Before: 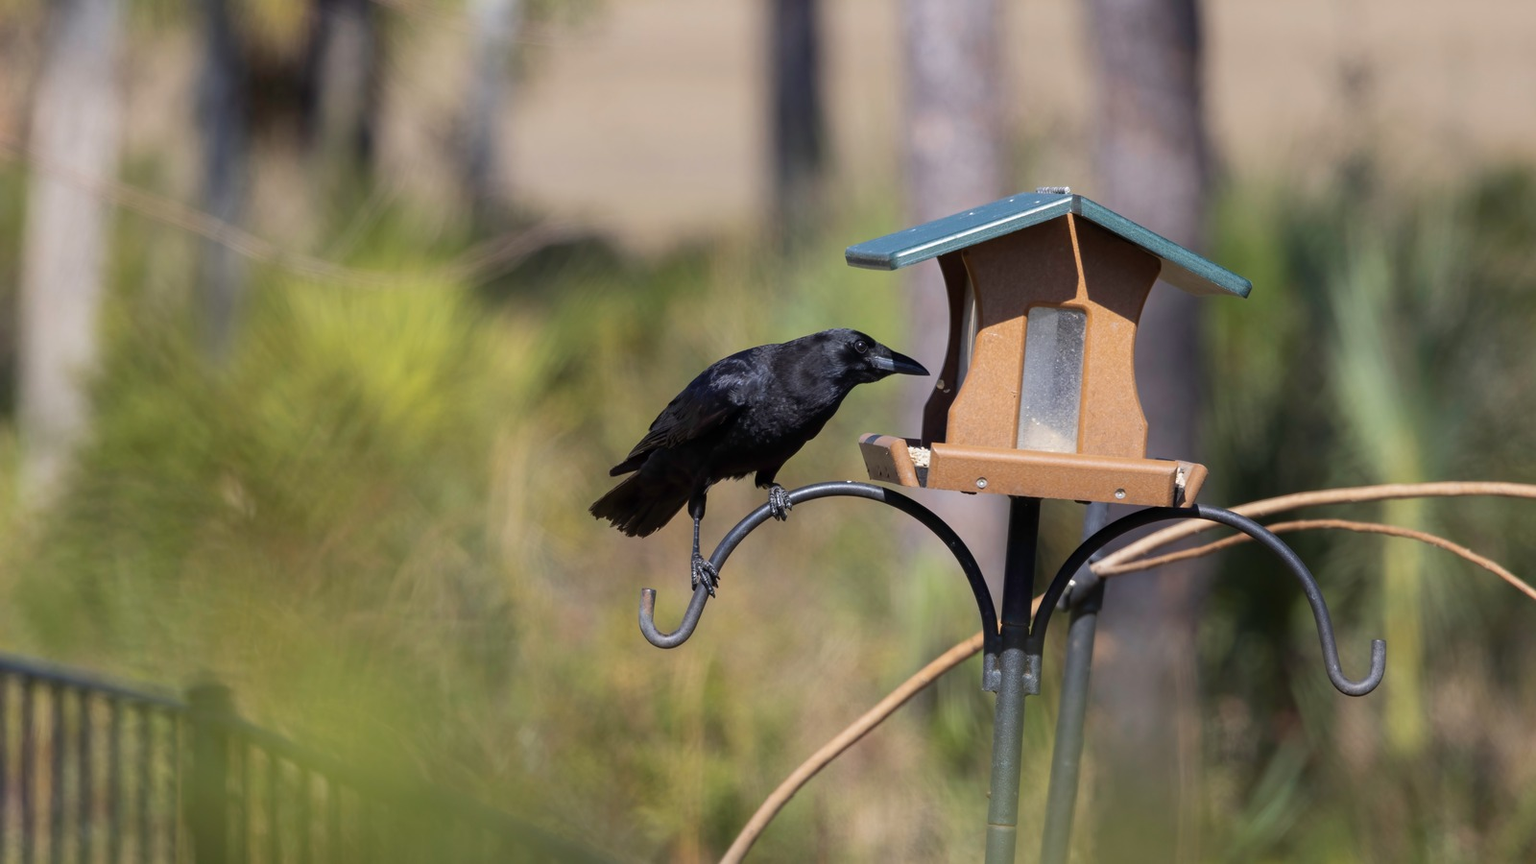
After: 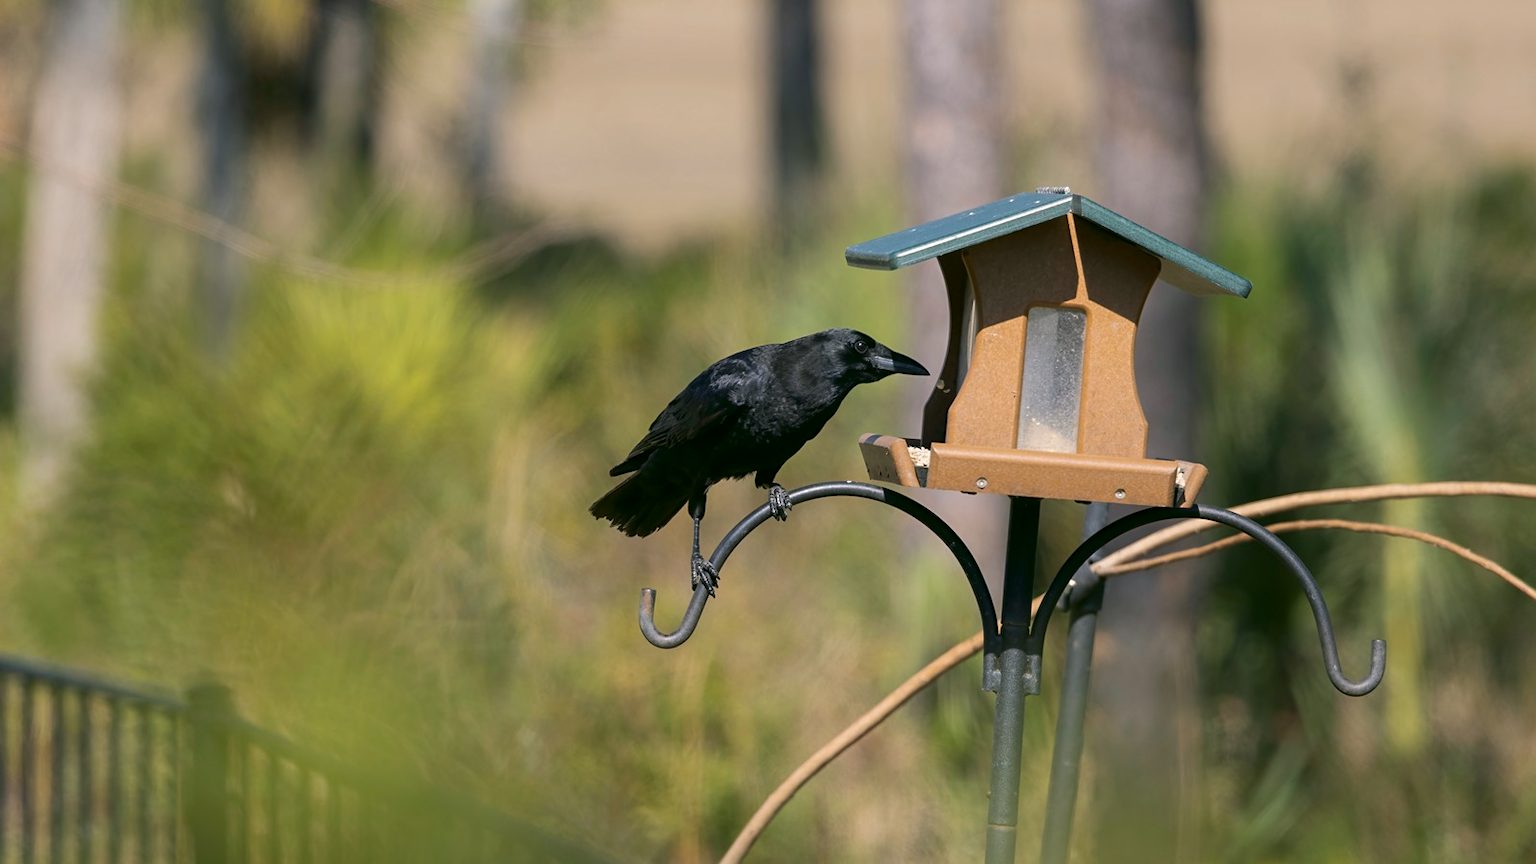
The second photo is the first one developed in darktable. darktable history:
sharpen: amount 0.2
shadows and highlights: shadows 4.1, highlights -17.6, soften with gaussian
color correction: highlights a* 4.02, highlights b* 4.98, shadows a* -7.55, shadows b* 4.98
